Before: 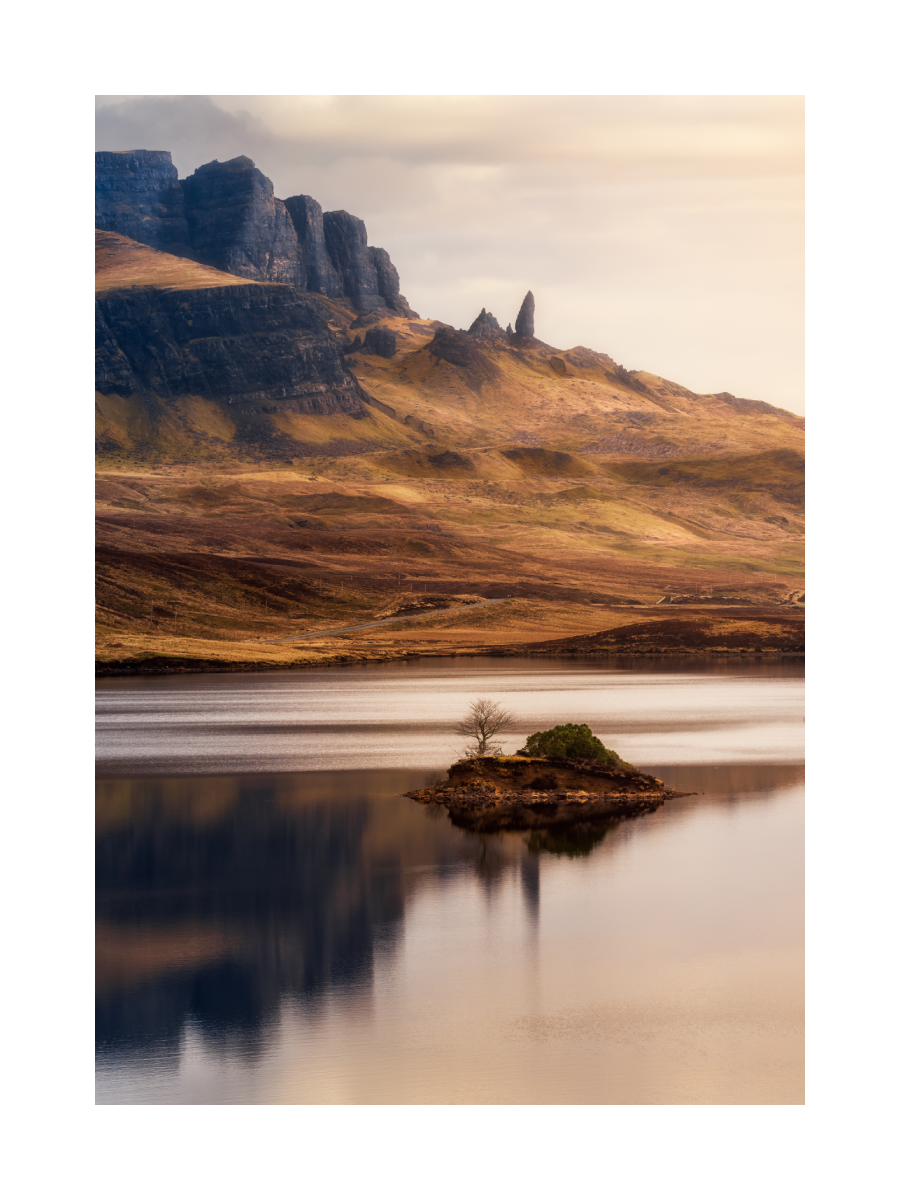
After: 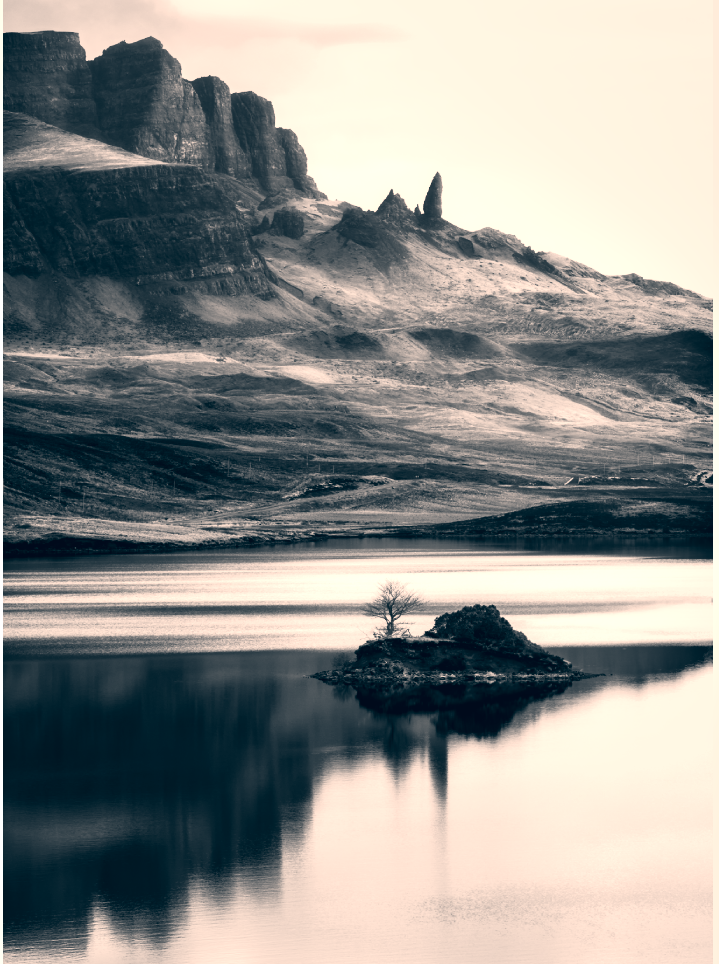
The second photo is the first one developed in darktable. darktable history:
crop and rotate: left 10.24%, top 9.959%, right 9.842%, bottom 9.628%
shadows and highlights: highlights color adjustment 31.64%, low approximation 0.01, soften with gaussian
color calibration: output gray [0.22, 0.42, 0.37, 0], illuminant same as pipeline (D50), adaptation XYZ, x 0.346, y 0.358, temperature 5013.15 K
tone curve: curves: ch0 [(0, 0) (0.042, 0.01) (0.223, 0.123) (0.59, 0.574) (0.802, 0.868) (1, 1)], color space Lab, independent channels, preserve colors none
exposure: black level correction 0.001, exposure 0.957 EV, compensate exposure bias true, compensate highlight preservation false
color correction: highlights a* 10.37, highlights b* 14.34, shadows a* -10.32, shadows b* -14.85
